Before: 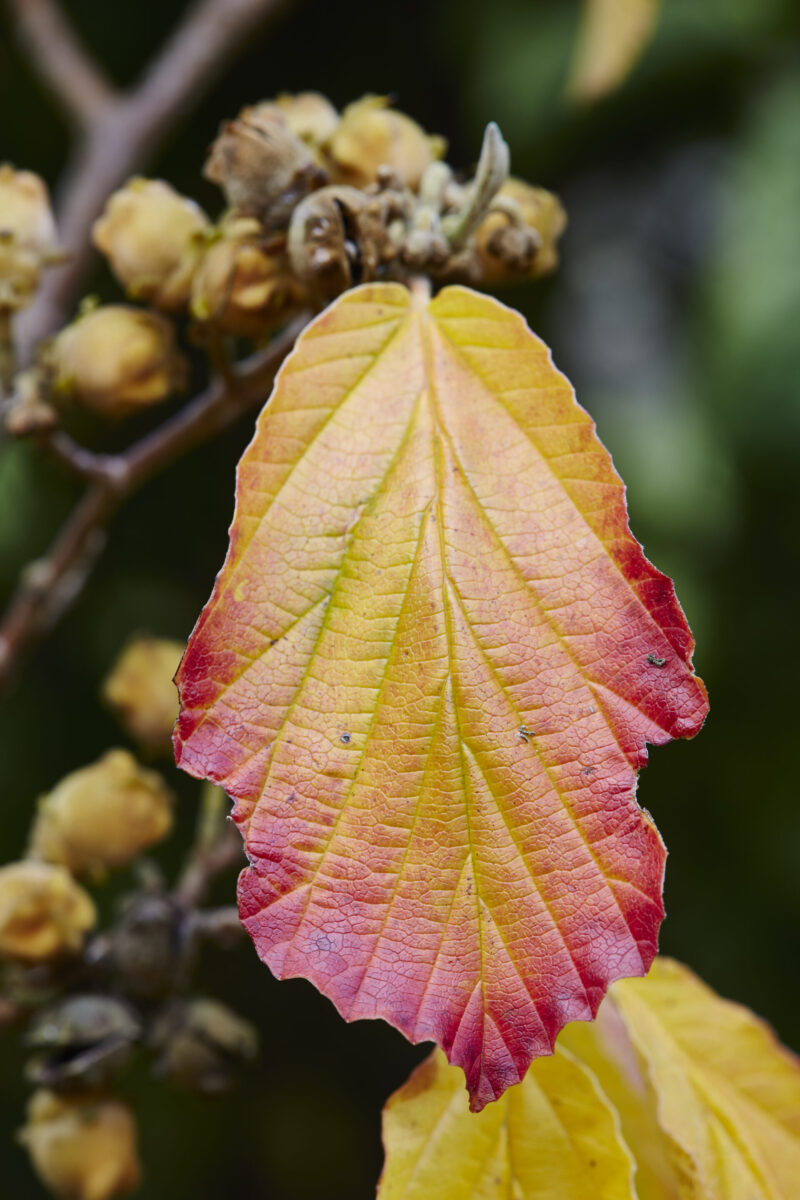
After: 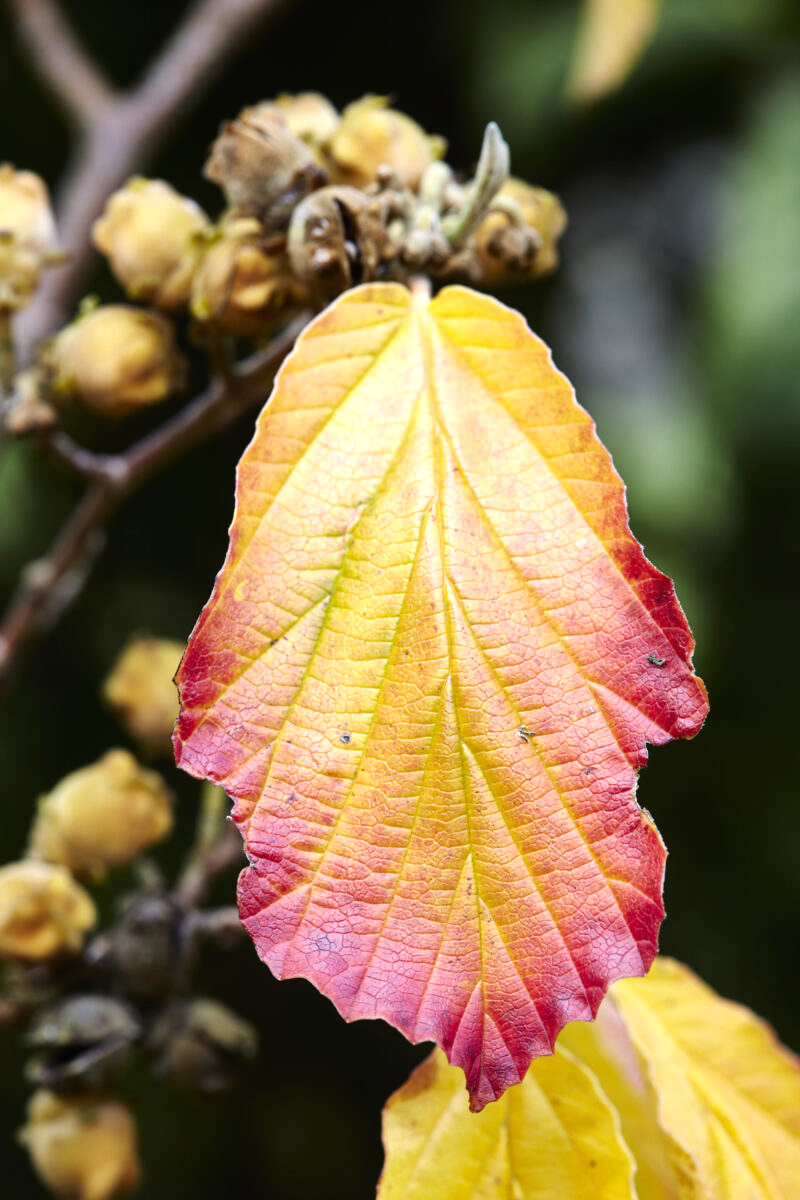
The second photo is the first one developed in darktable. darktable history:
tone equalizer: -8 EV -0.766 EV, -7 EV -0.702 EV, -6 EV -0.636 EV, -5 EV -0.39 EV, -3 EV 0.368 EV, -2 EV 0.6 EV, -1 EV 0.674 EV, +0 EV 0.771 EV
